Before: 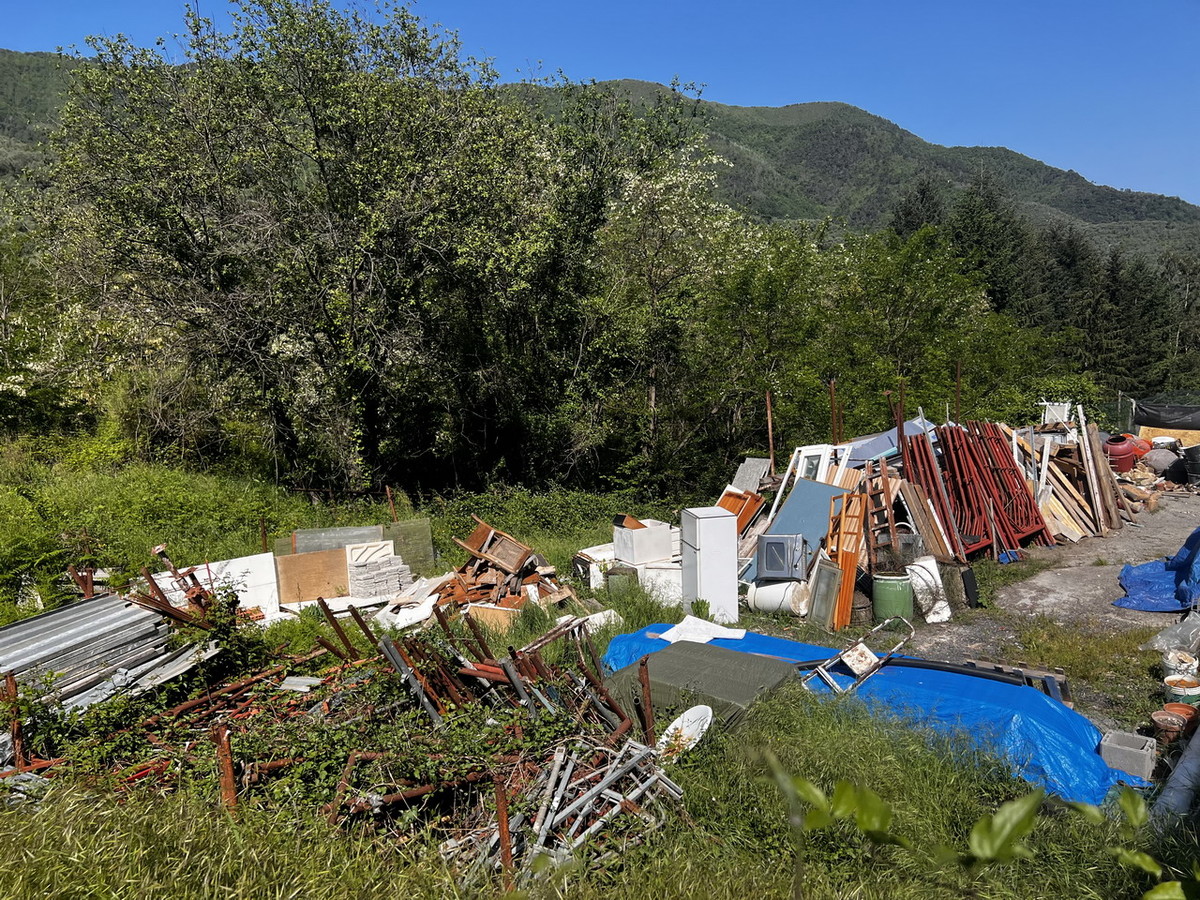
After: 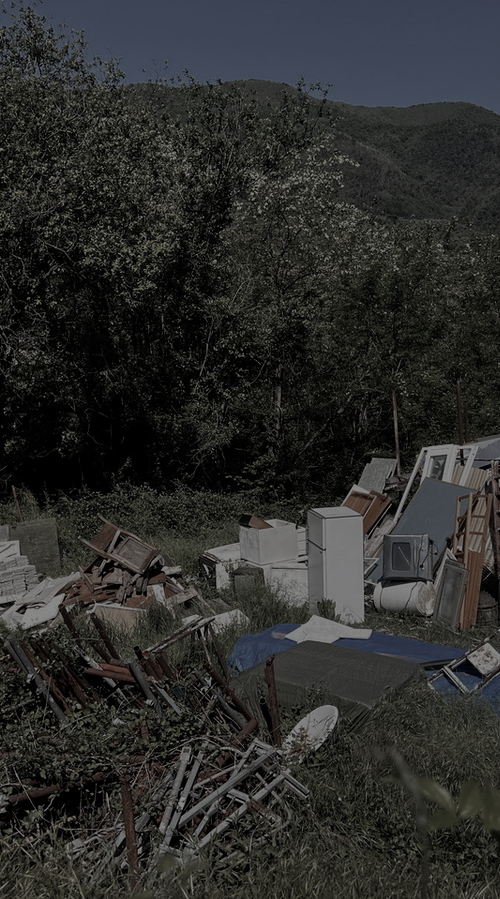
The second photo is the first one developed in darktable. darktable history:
exposure: exposure -2.002 EV, compensate highlight preservation false
color zones: curves: ch1 [(0, 0.34) (0.143, 0.164) (0.286, 0.152) (0.429, 0.176) (0.571, 0.173) (0.714, 0.188) (0.857, 0.199) (1, 0.34)]
crop: left 31.229%, right 27.105%
